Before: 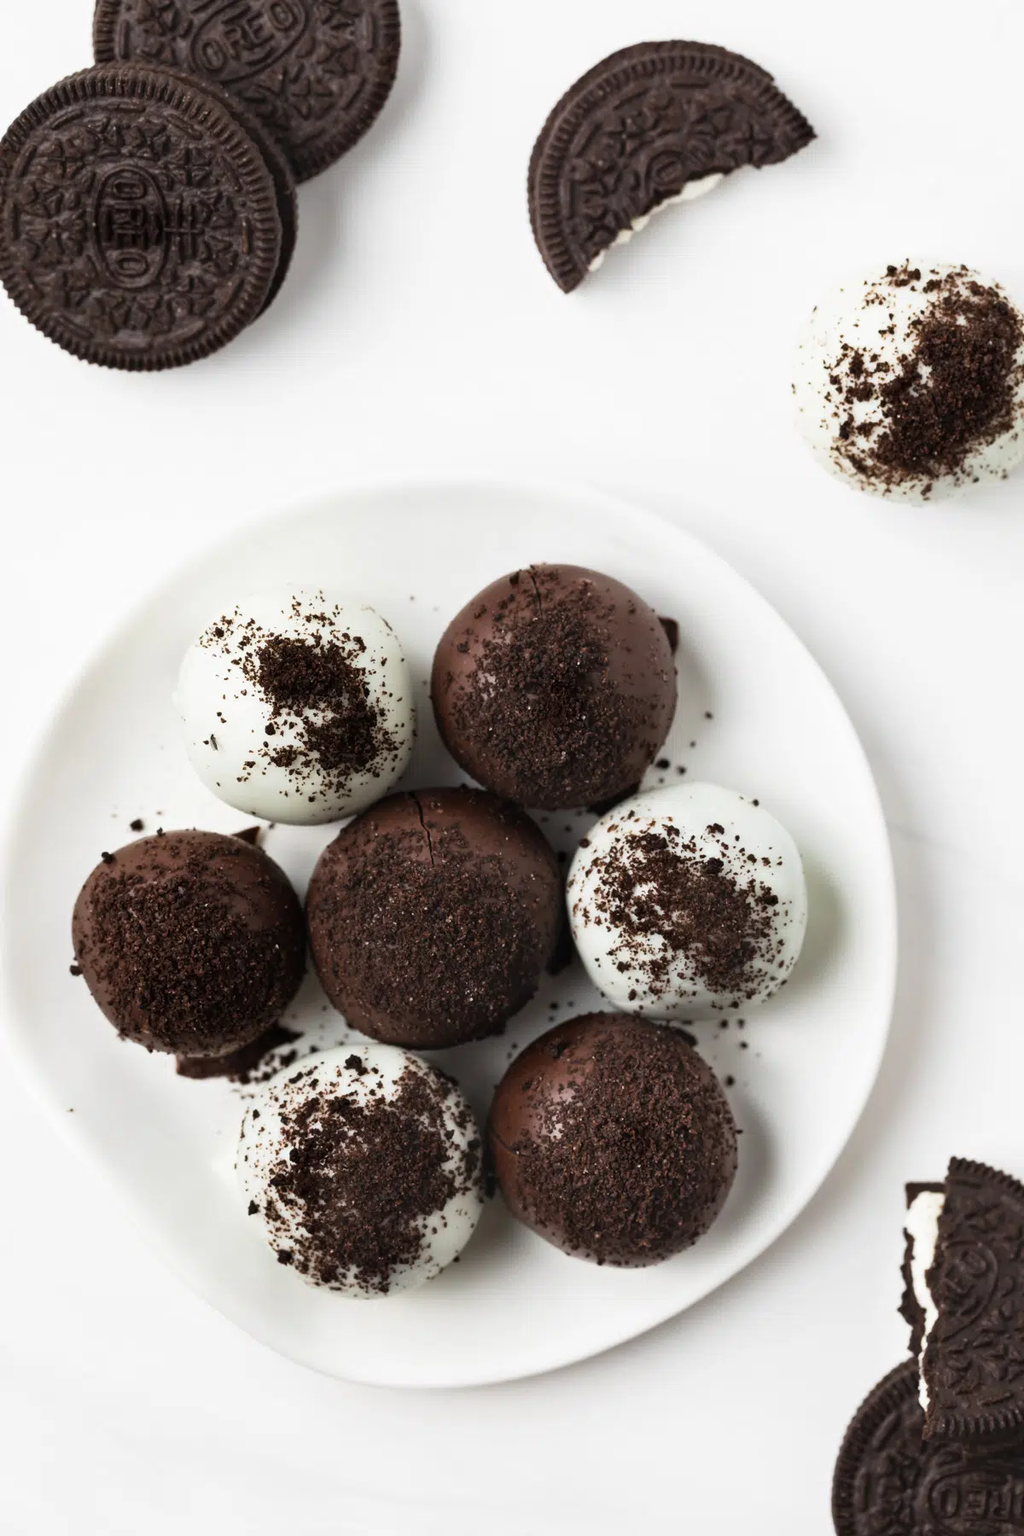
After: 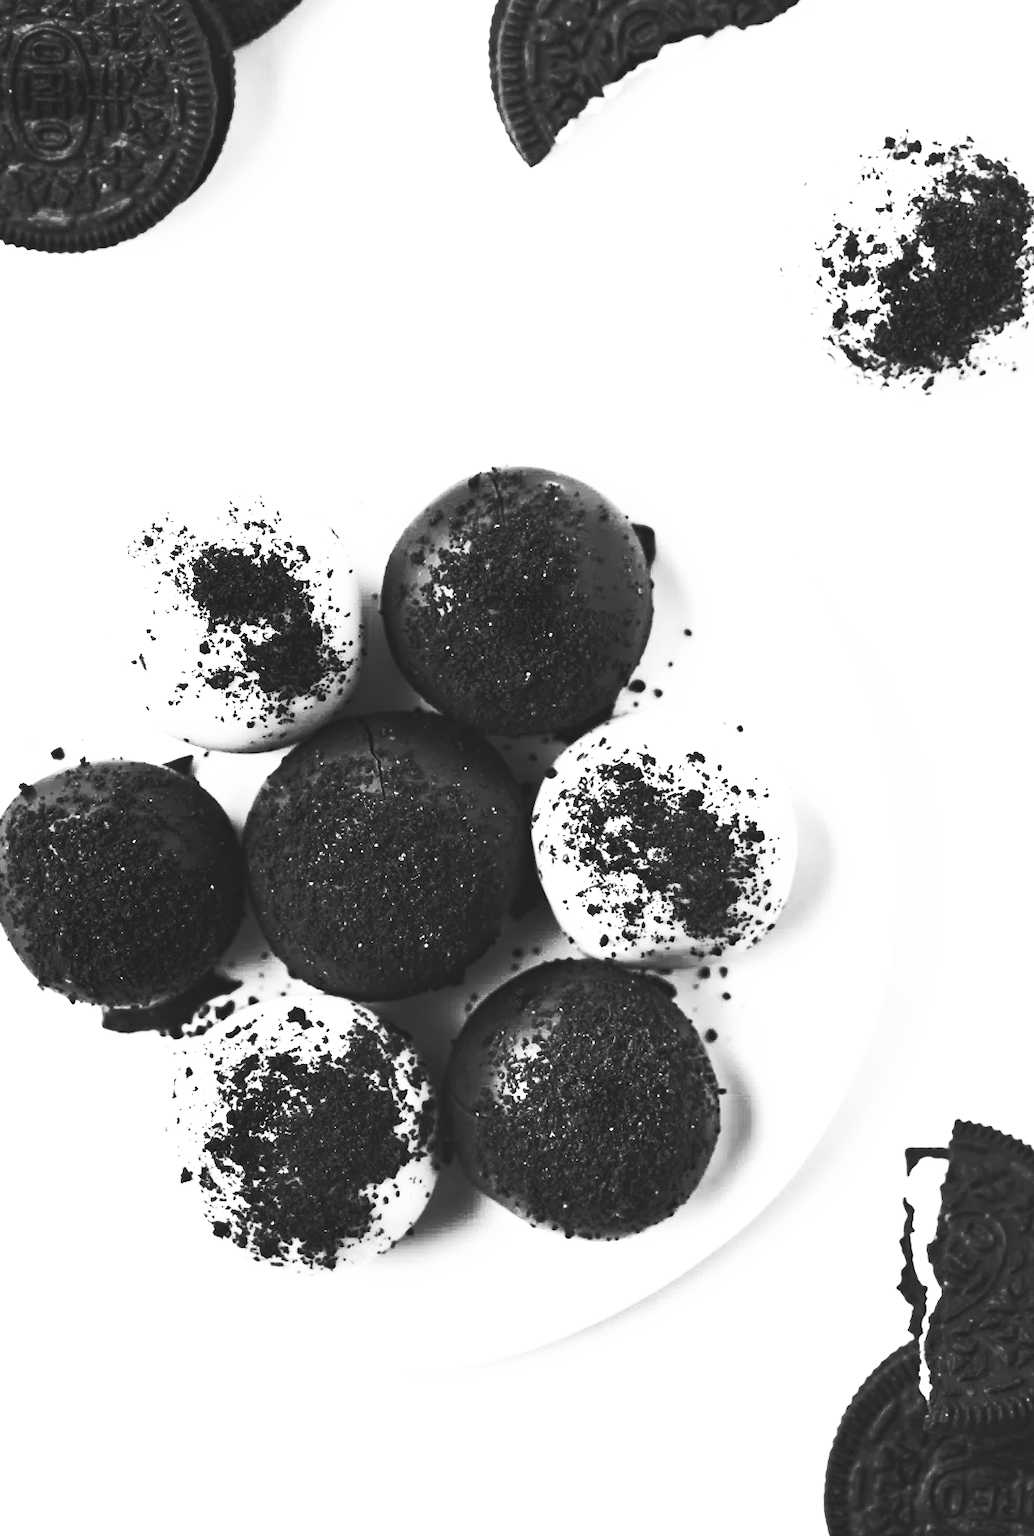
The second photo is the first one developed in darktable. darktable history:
crop and rotate: left 8.262%, top 9.226%
monochrome: a 1.94, b -0.638
base curve: curves: ch0 [(0, 0.015) (0.085, 0.116) (0.134, 0.298) (0.19, 0.545) (0.296, 0.764) (0.599, 0.982) (1, 1)], preserve colors none
tone equalizer: -8 EV -0.417 EV, -7 EV -0.389 EV, -6 EV -0.333 EV, -5 EV -0.222 EV, -3 EV 0.222 EV, -2 EV 0.333 EV, -1 EV 0.389 EV, +0 EV 0.417 EV, edges refinement/feathering 500, mask exposure compensation -1.57 EV, preserve details no
haze removal: compatibility mode true, adaptive false
